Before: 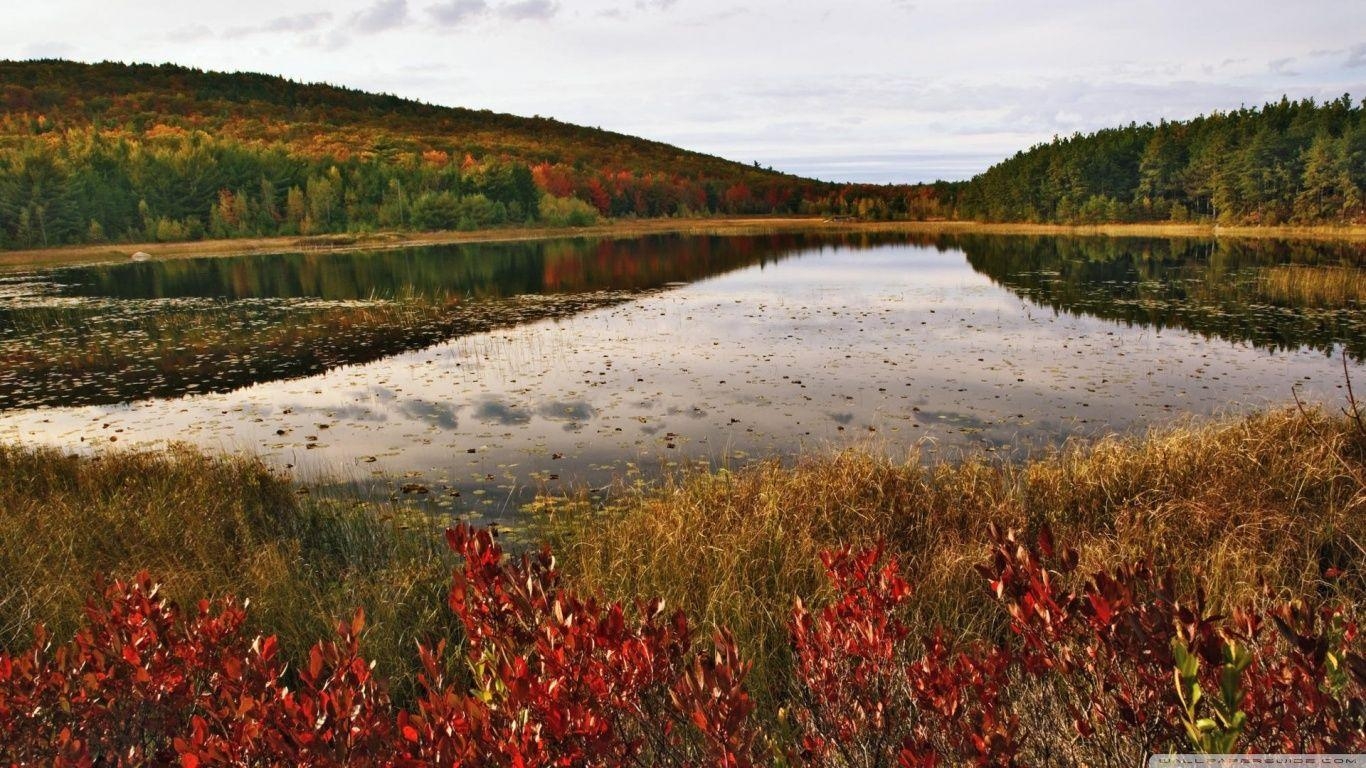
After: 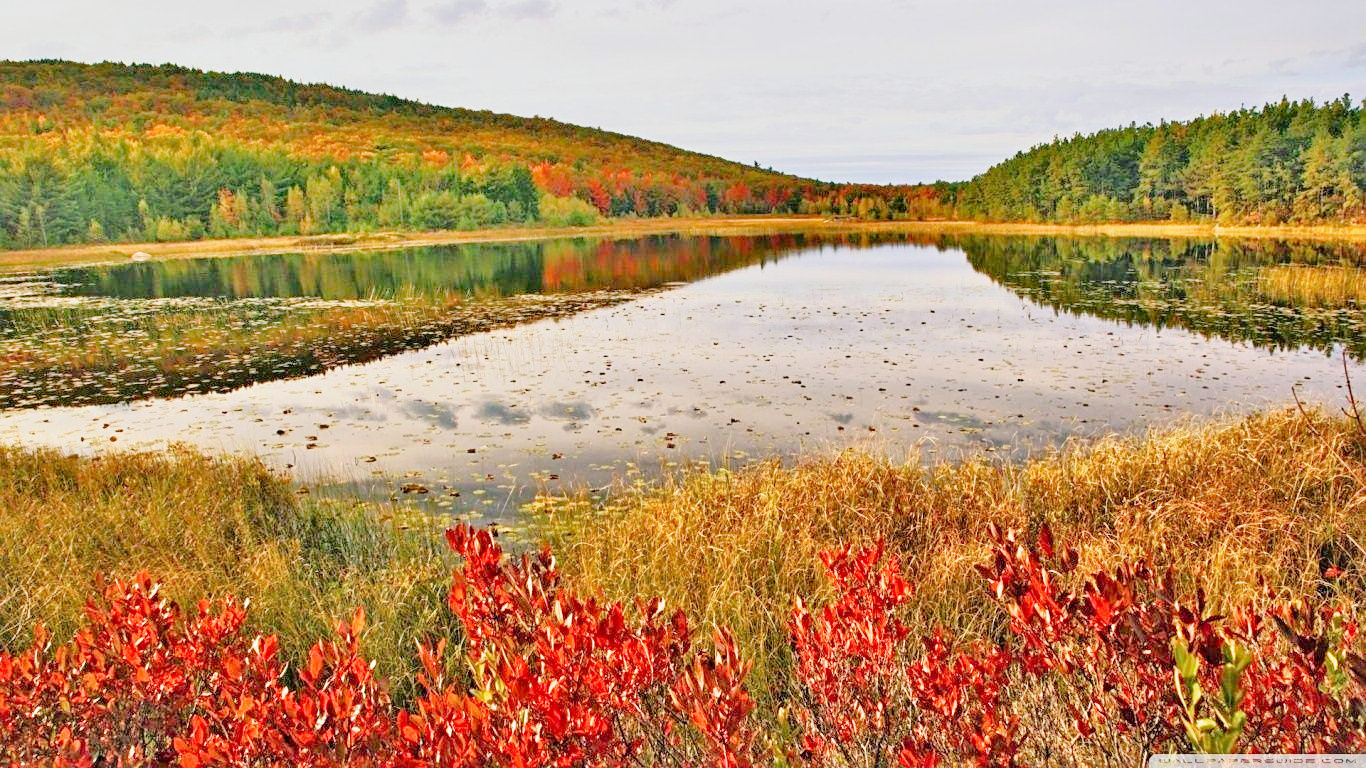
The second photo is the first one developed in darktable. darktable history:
tone equalizer: -8 EV 1.98 EV, -7 EV 1.97 EV, -6 EV 1.98 EV, -5 EV 1.96 EV, -4 EV 2 EV, -3 EV 1.48 EV, -2 EV 0.972 EV, -1 EV 0.496 EV
contrast brightness saturation: contrast 0.196, brightness 0.161, saturation 0.225
filmic rgb: black relative exposure -7.78 EV, white relative exposure 4.43 EV, hardness 3.75, latitude 37.25%, contrast 0.971, highlights saturation mix 9.03%, shadows ↔ highlights balance 4.73%, add noise in highlights 0.002, preserve chrominance no, color science v3 (2019), use custom middle-gray values true, contrast in highlights soft
sharpen: radius 2.52, amount 0.332
